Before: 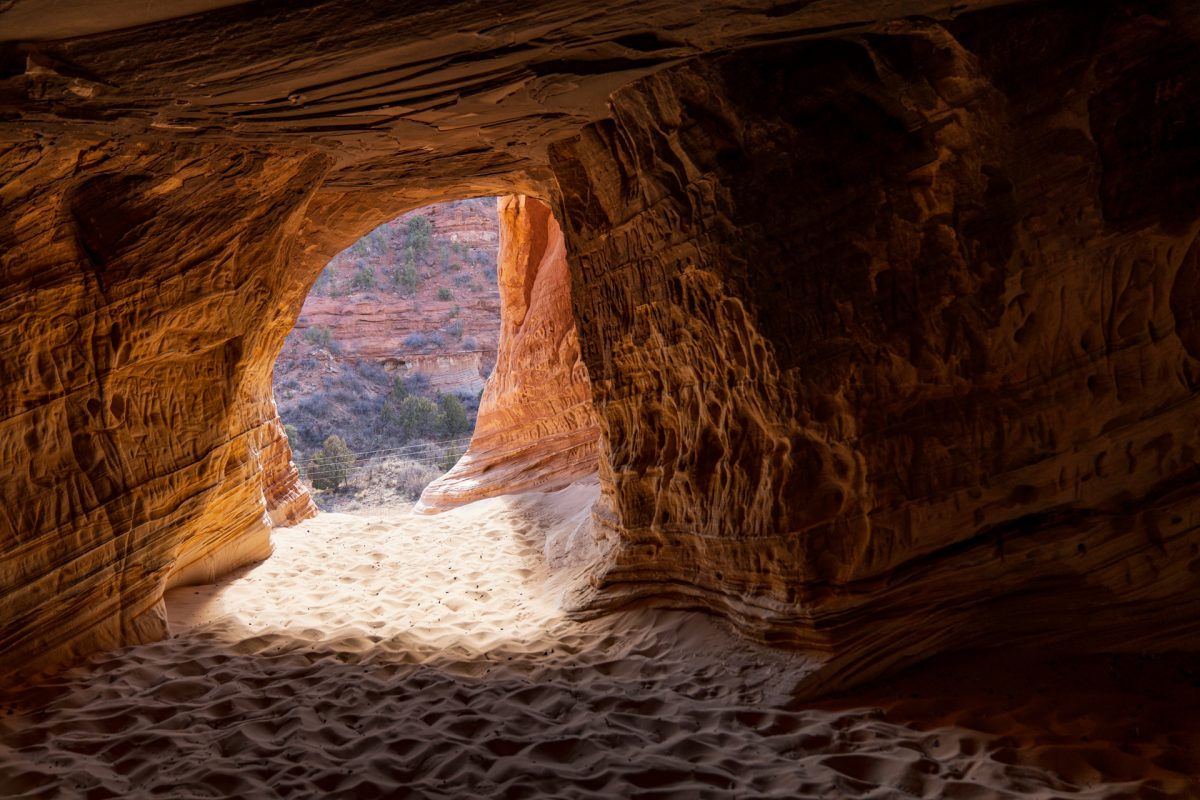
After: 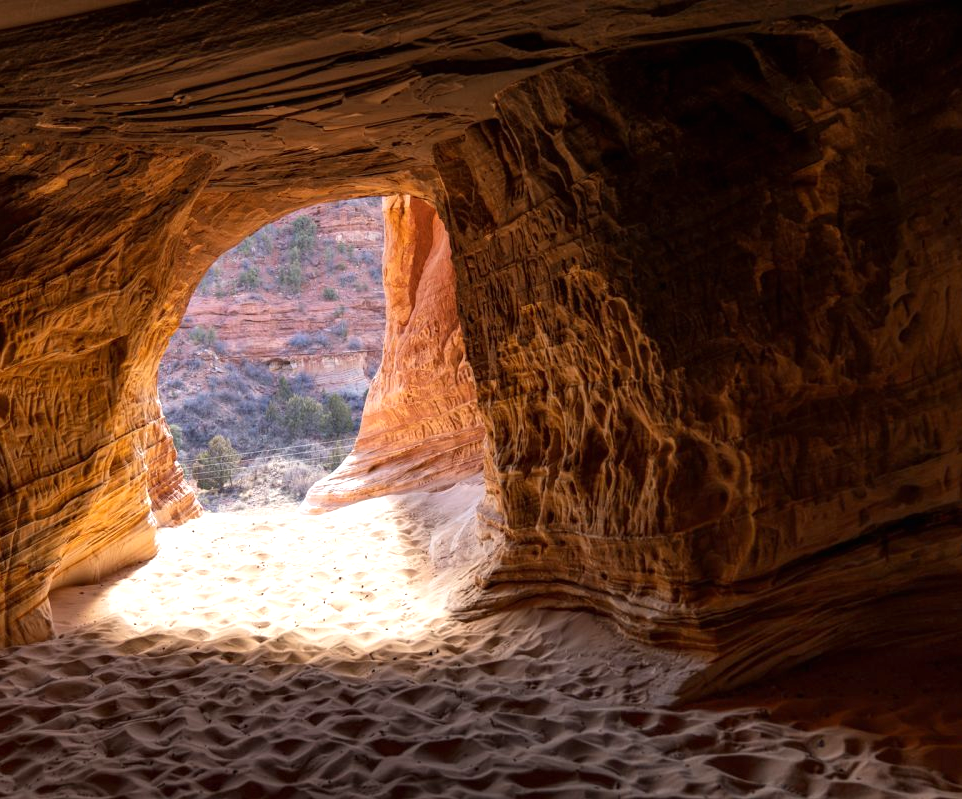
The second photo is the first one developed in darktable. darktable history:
crop and rotate: left 9.597%, right 10.195%
exposure: black level correction 0, exposure 0.7 EV, compensate highlight preservation false
graduated density: on, module defaults
